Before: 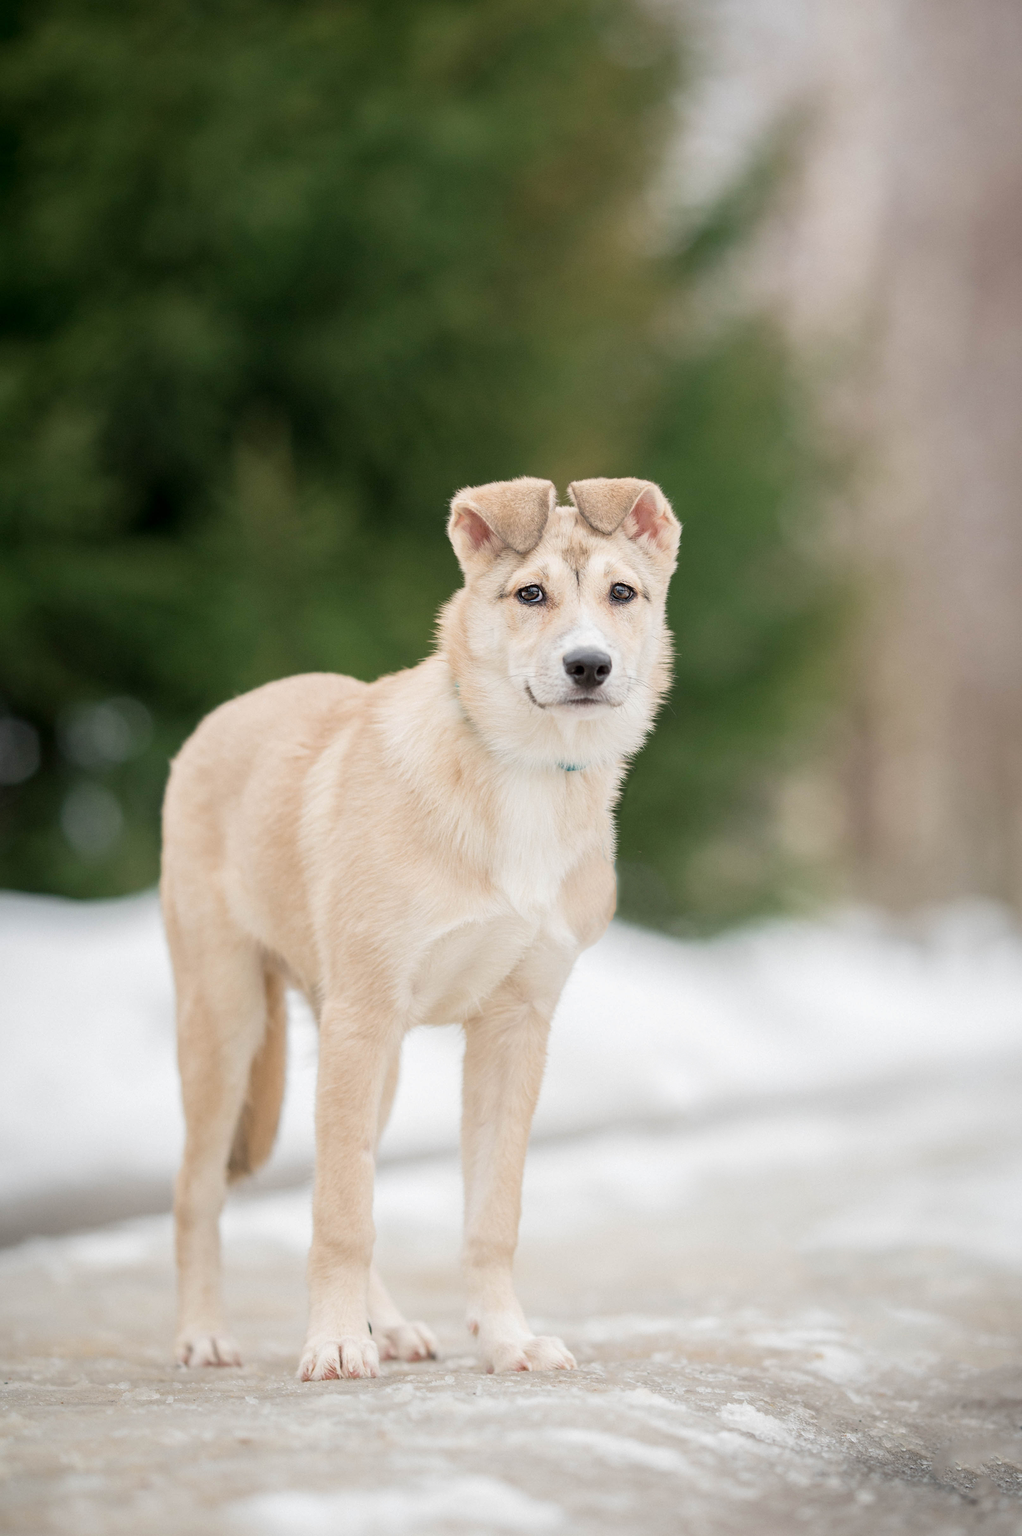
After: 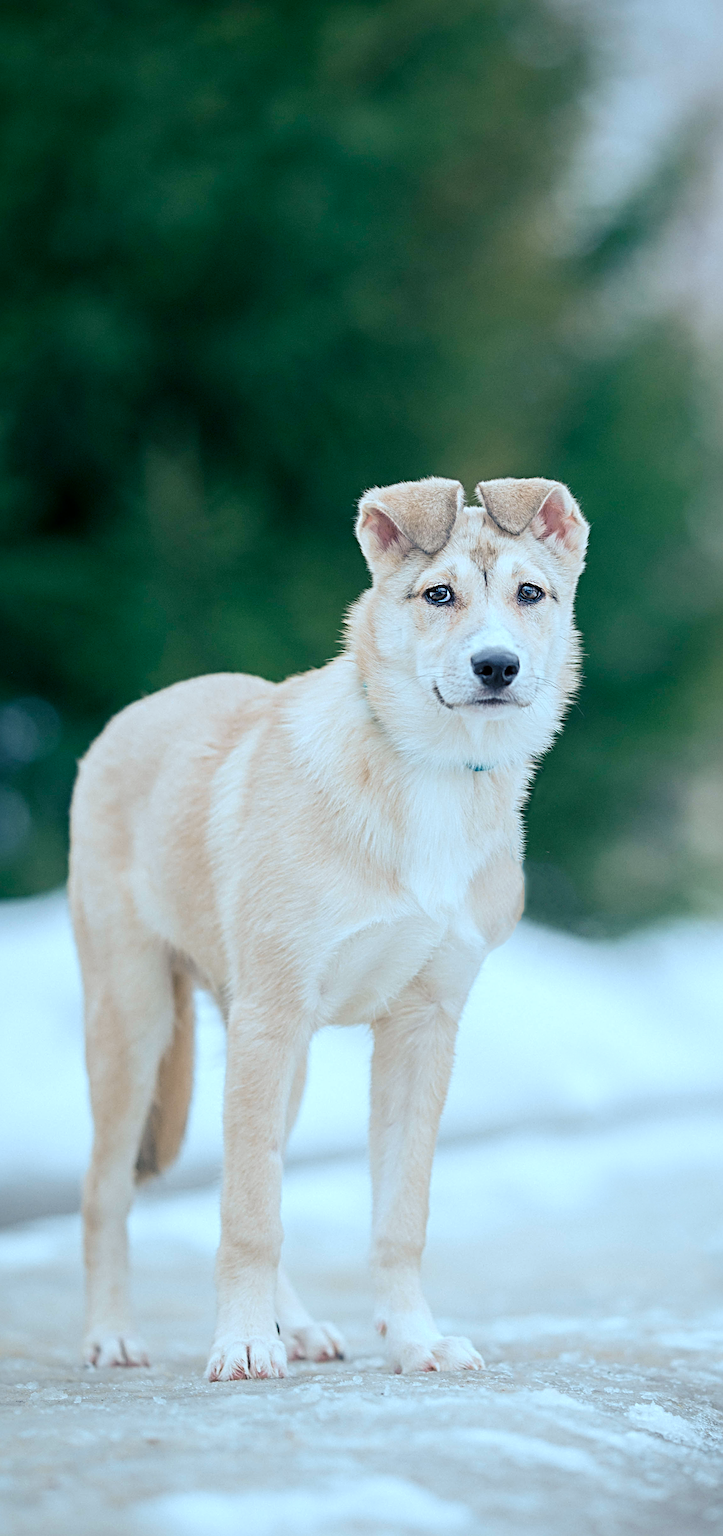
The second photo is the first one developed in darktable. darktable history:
color correction: highlights a* -10.65, highlights b* -19.22
sharpen: radius 4.903
color balance rgb: shadows lift › luminance -41.128%, shadows lift › chroma 14.314%, shadows lift › hue 257.74°, power › hue 60.6°, linear chroma grading › global chroma 14.347%, perceptual saturation grading › global saturation 0.076%
crop and rotate: left 9.08%, right 20.091%
